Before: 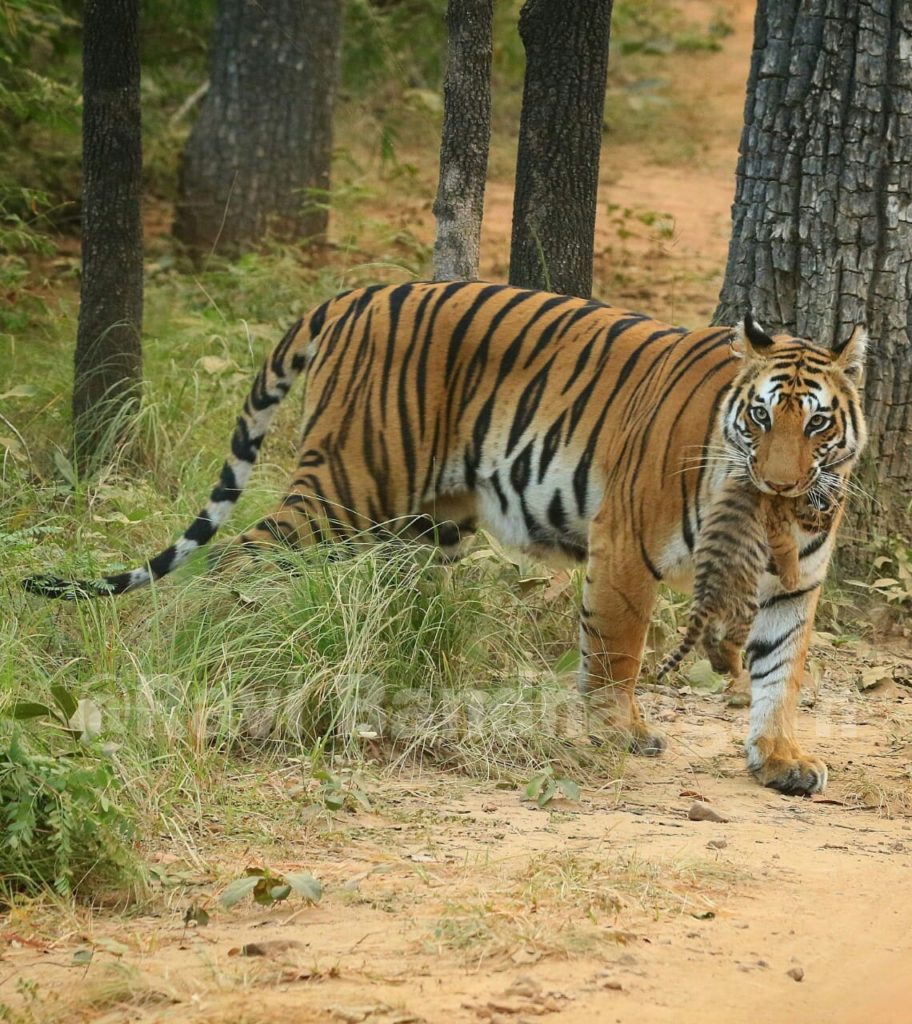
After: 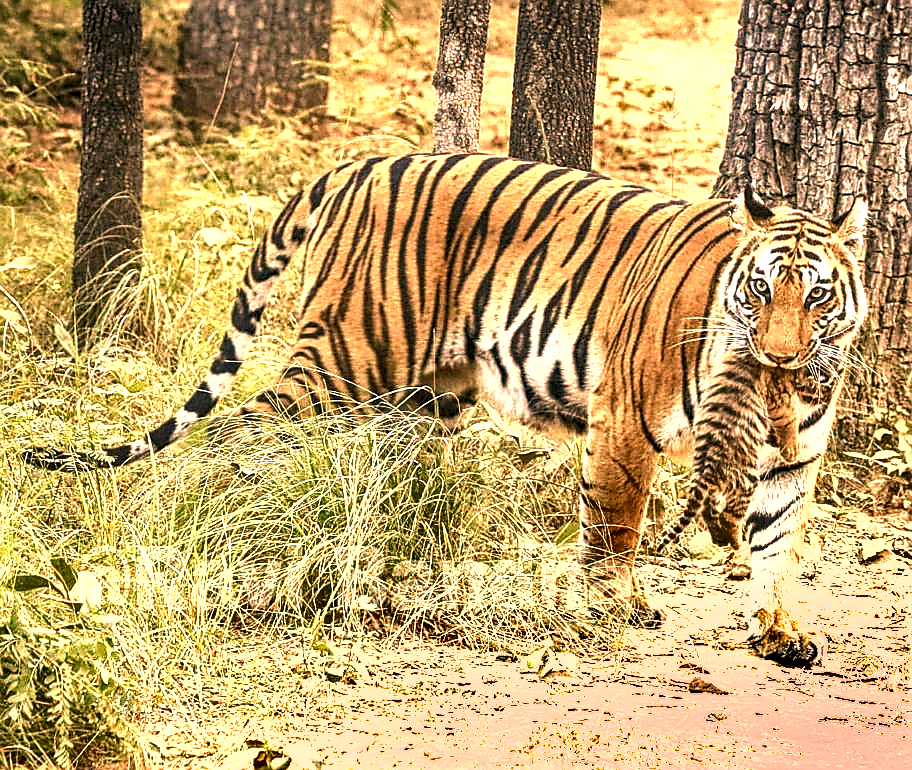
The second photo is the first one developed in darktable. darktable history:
color balance rgb: shadows lift › luminance -20.321%, perceptual saturation grading › global saturation -1.75%, perceptual saturation grading › highlights -7.905%, perceptual saturation grading › mid-tones 7.96%, perceptual saturation grading › shadows 4.129%
shadows and highlights: low approximation 0.01, soften with gaussian
color correction: highlights a* 39.39, highlights b* 39.99, saturation 0.69
crop and rotate: top 12.55%, bottom 12.232%
exposure: black level correction 0, exposure 1.709 EV, compensate highlight preservation false
haze removal: compatibility mode true, adaptive false
local contrast: highlights 79%, shadows 56%, detail 173%, midtone range 0.43
sharpen: radius 1.349, amount 1.267, threshold 0.739
